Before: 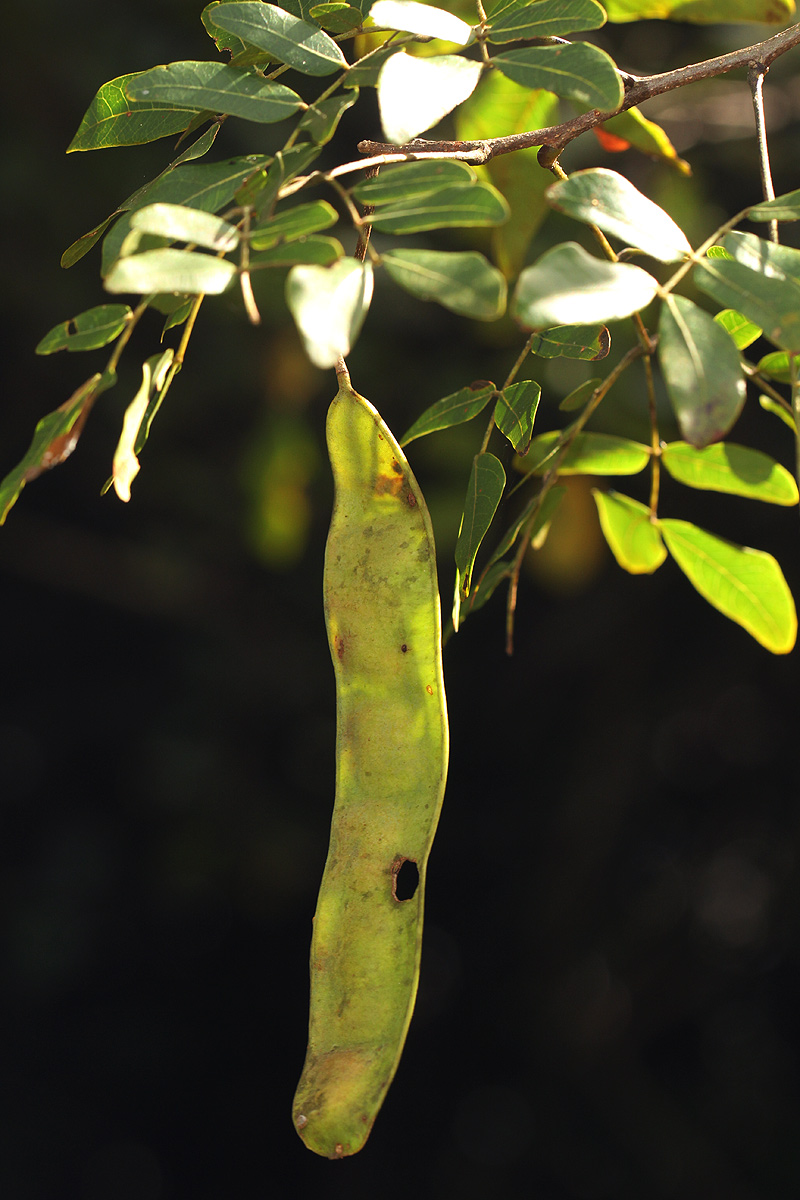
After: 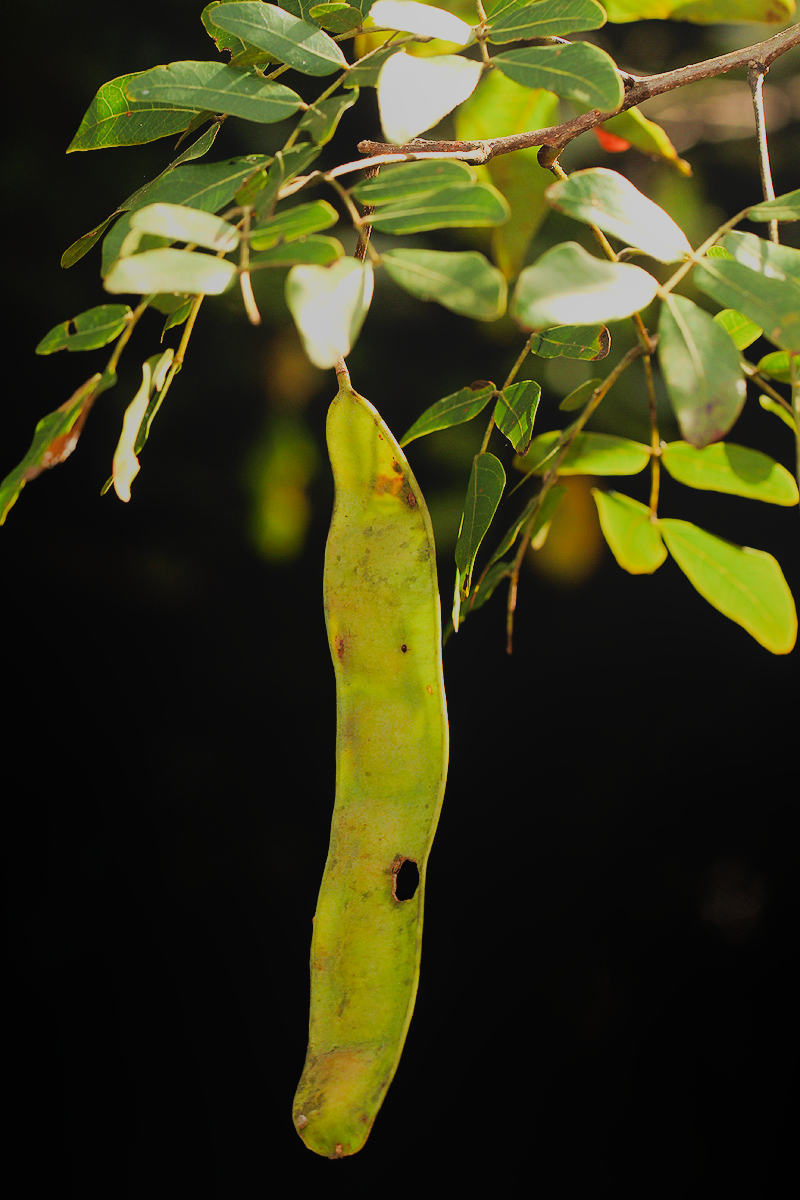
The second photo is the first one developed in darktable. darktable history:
local contrast: highlights 70%, shadows 68%, detail 81%, midtone range 0.323
filmic rgb: black relative exposure -6.16 EV, white relative exposure 6.98 EV, hardness 2.24
velvia: on, module defaults
tone curve: curves: ch0 [(0, 0) (0.058, 0.027) (0.214, 0.183) (0.304, 0.288) (0.522, 0.549) (0.658, 0.7) (0.741, 0.775) (0.844, 0.866) (0.986, 0.957)]; ch1 [(0, 0) (0.172, 0.123) (0.312, 0.296) (0.437, 0.429) (0.471, 0.469) (0.502, 0.5) (0.513, 0.515) (0.572, 0.603) (0.617, 0.653) (0.68, 0.724) (0.889, 0.924) (1, 1)]; ch2 [(0, 0) (0.411, 0.424) (0.489, 0.49) (0.502, 0.5) (0.517, 0.519) (0.549, 0.578) (0.604, 0.628) (0.693, 0.686) (1, 1)], preserve colors none
exposure: black level correction 0.001, exposure 0.499 EV, compensate highlight preservation false
